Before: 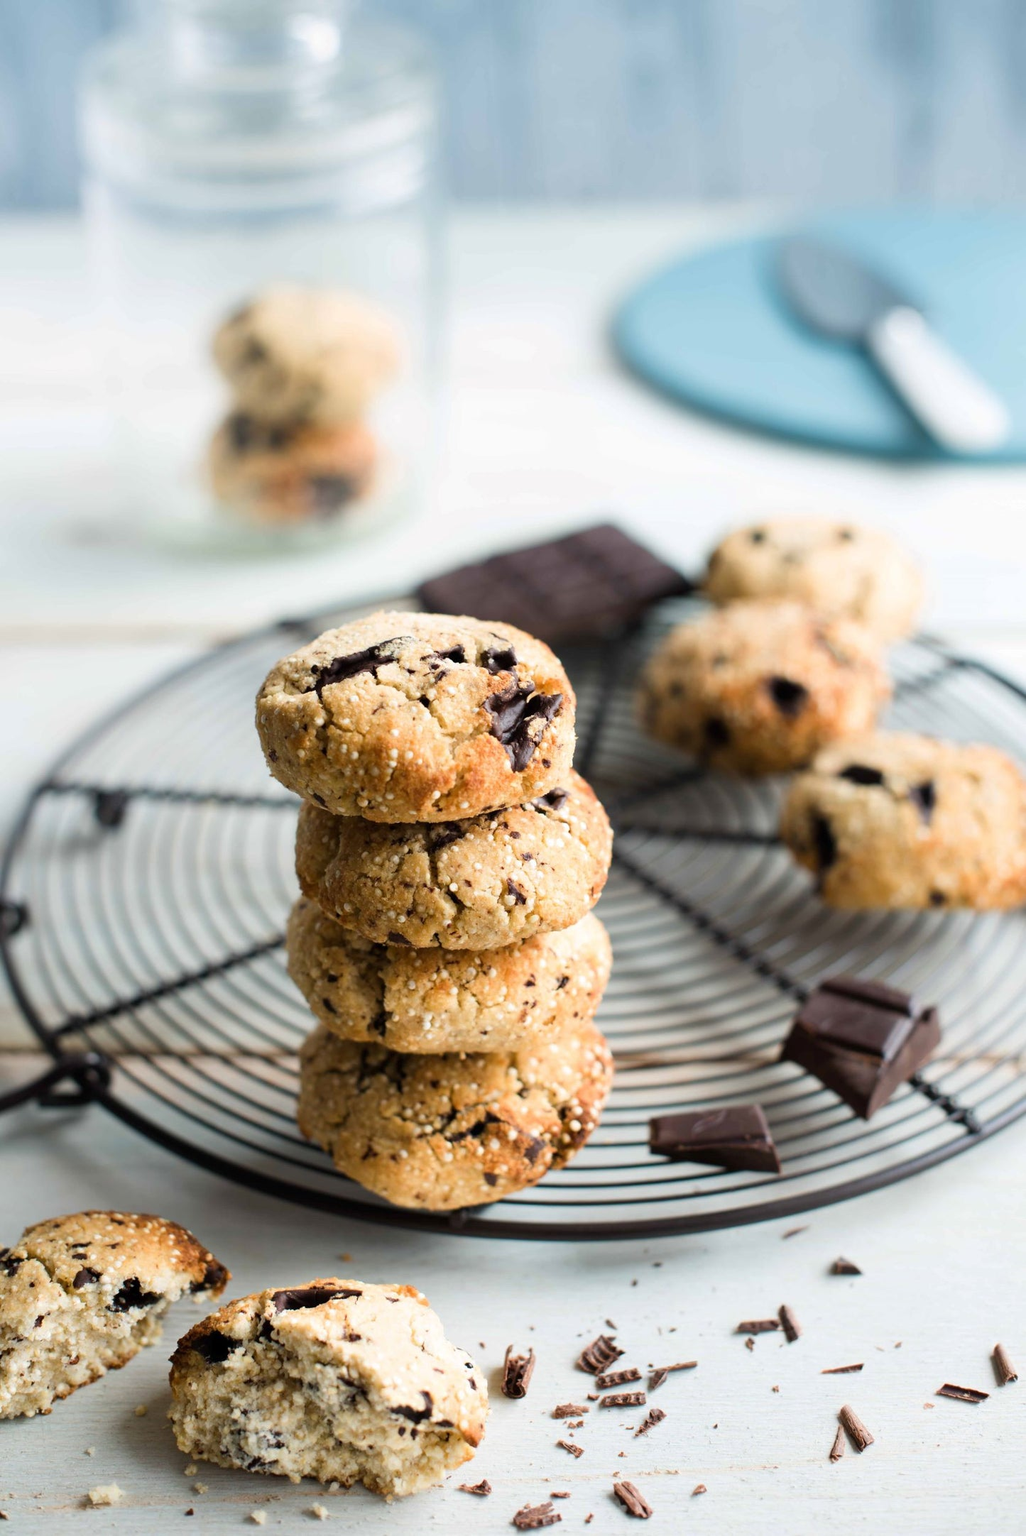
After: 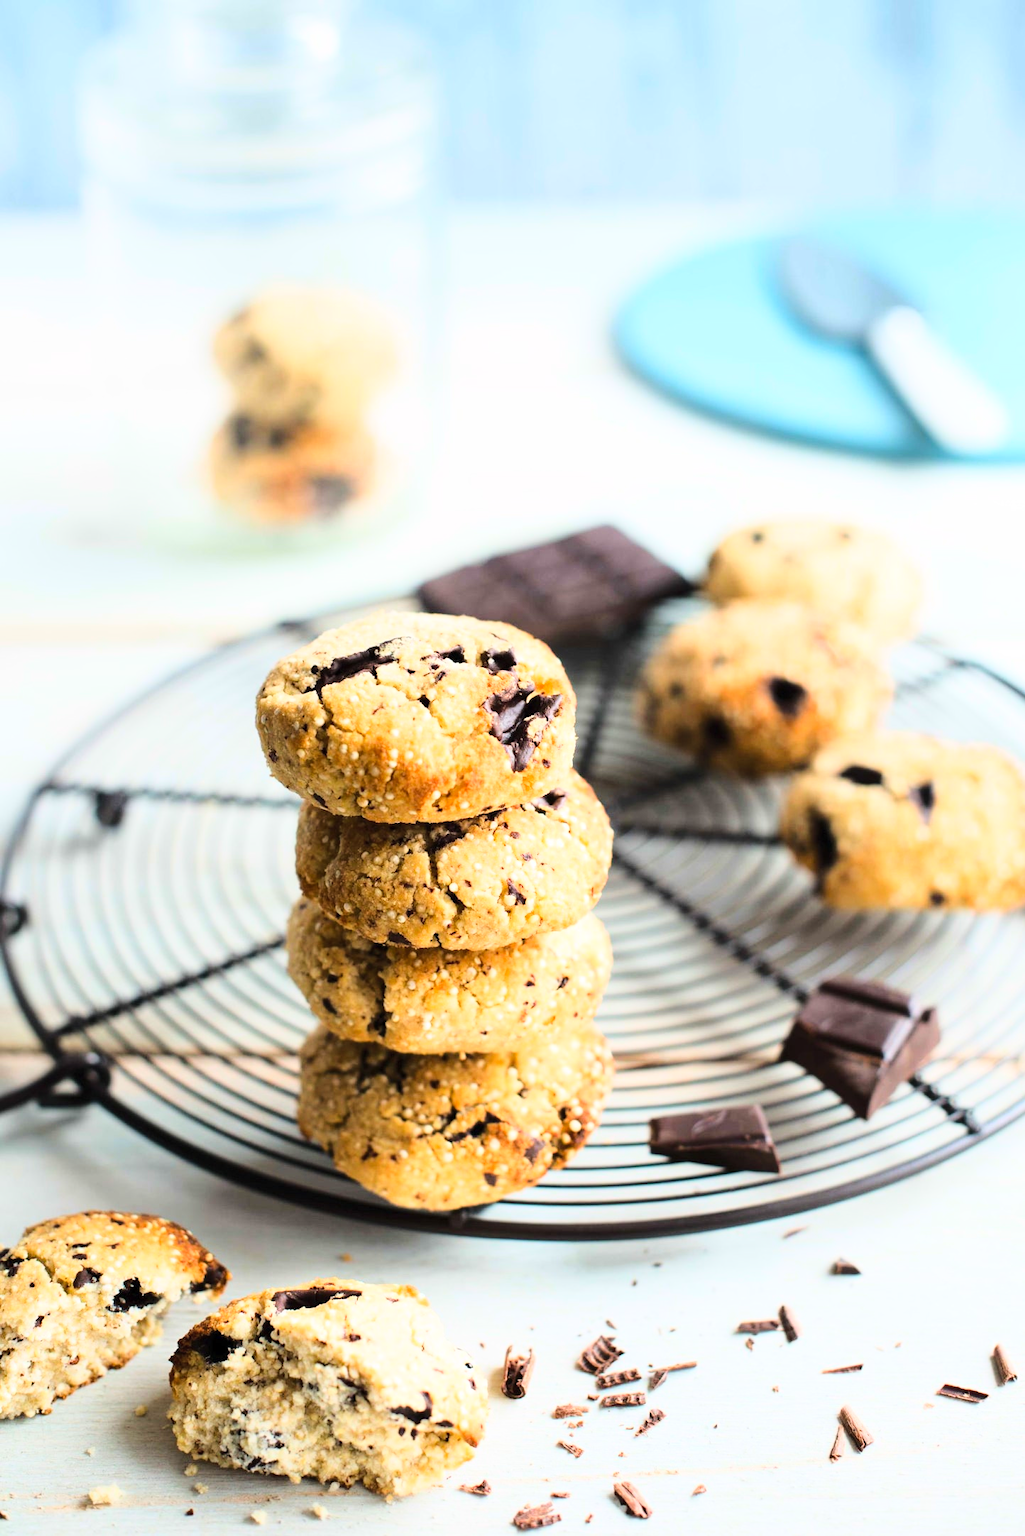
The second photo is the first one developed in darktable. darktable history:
contrast brightness saturation: contrast 0.07, brightness 0.08, saturation 0.18
base curve: curves: ch0 [(0, 0) (0.028, 0.03) (0.121, 0.232) (0.46, 0.748) (0.859, 0.968) (1, 1)]
